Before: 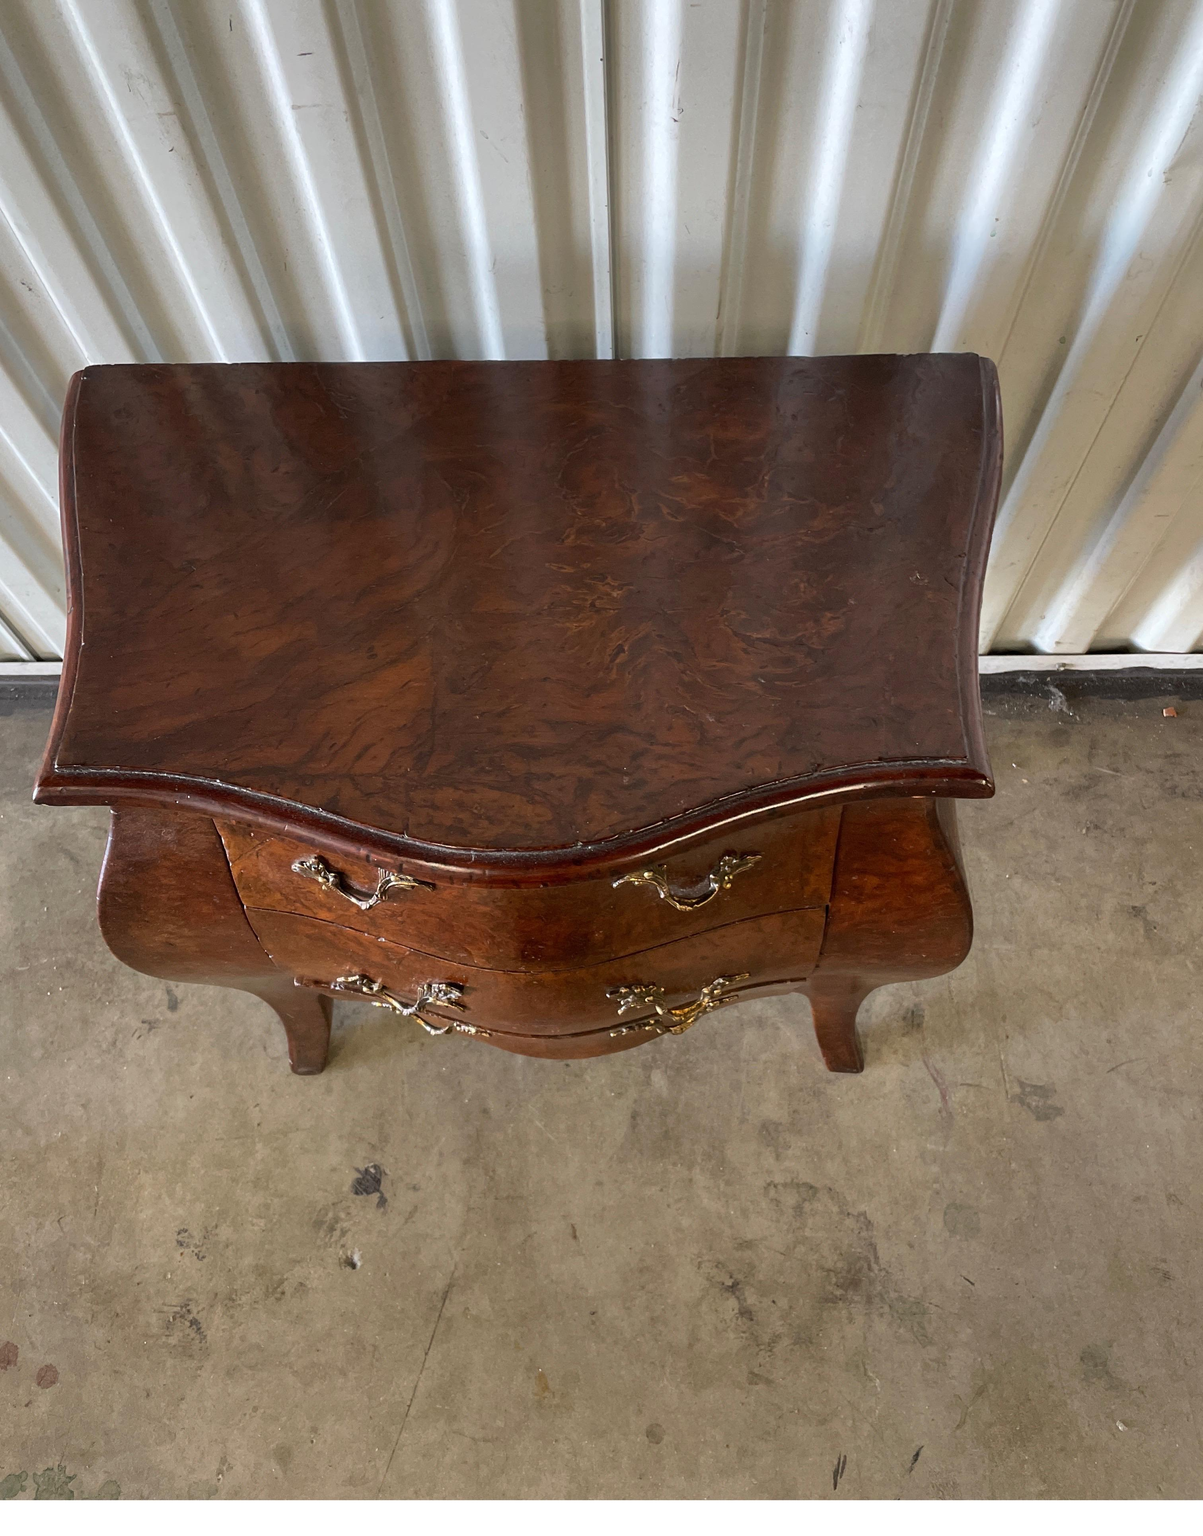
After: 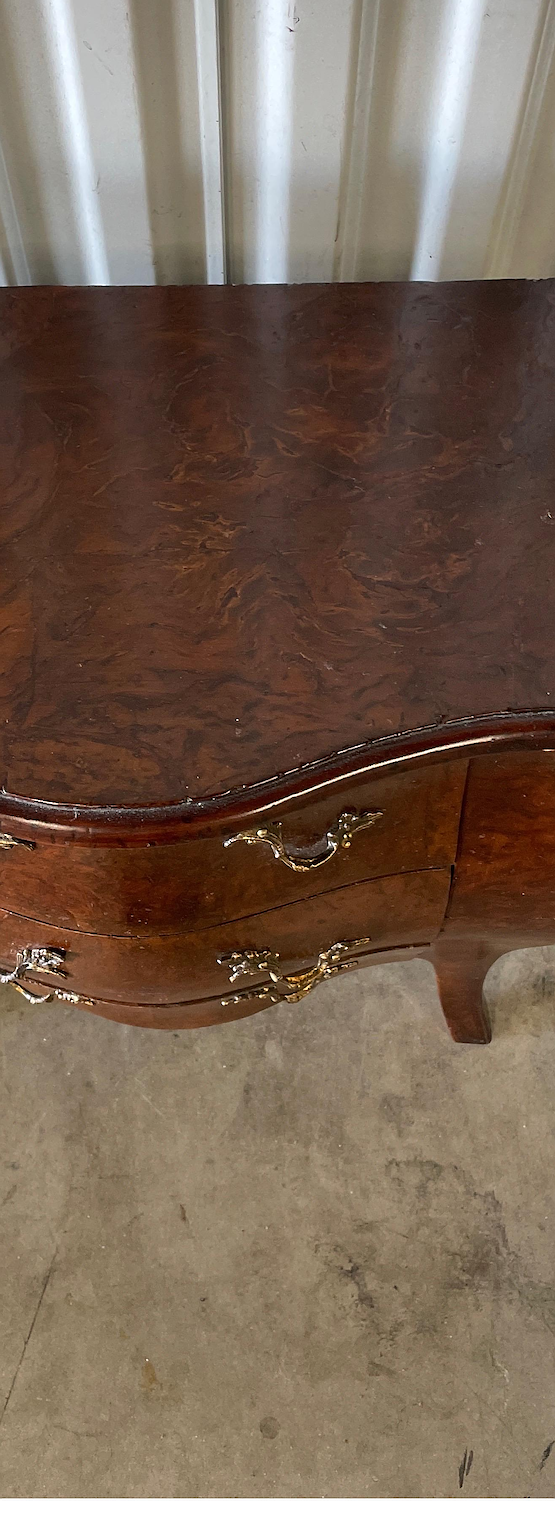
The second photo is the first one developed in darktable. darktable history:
sharpen: radius 1.4, amount 1.25, threshold 0.7
crop: left 33.452%, top 6.025%, right 23.155%
